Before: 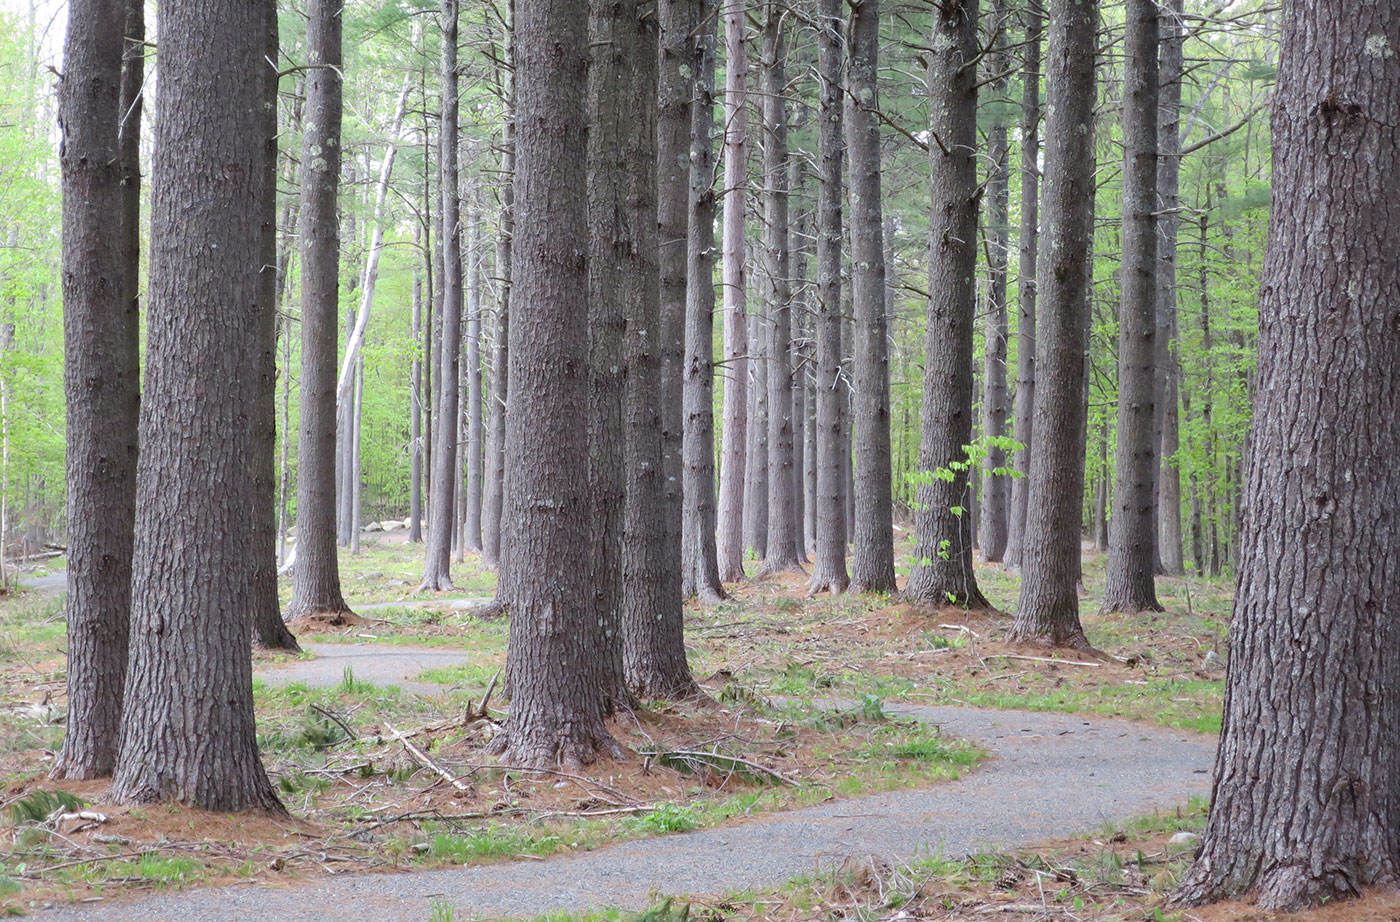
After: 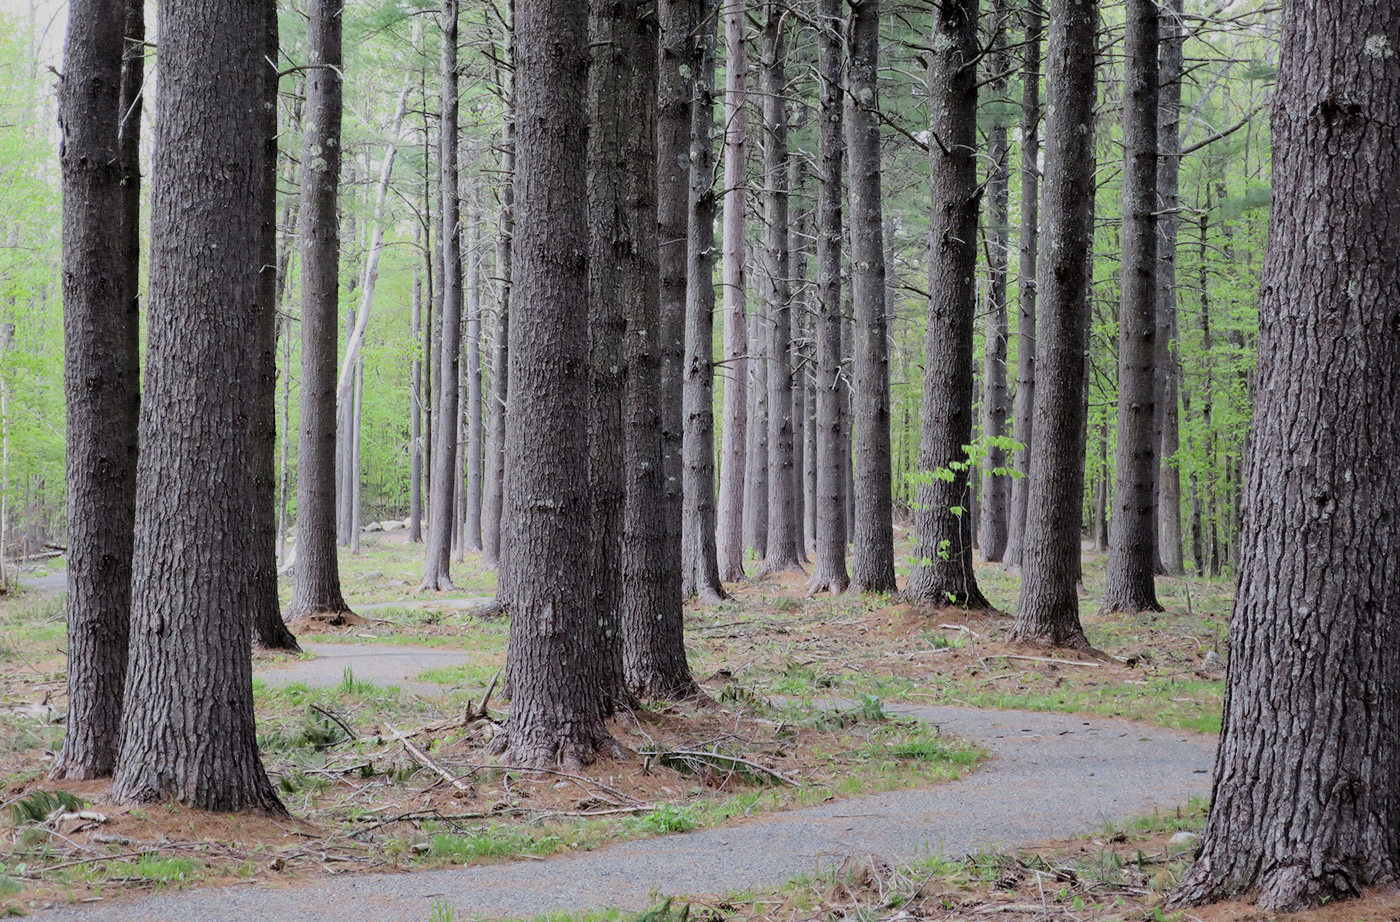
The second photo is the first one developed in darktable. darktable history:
sharpen: radius 2.903, amount 0.877, threshold 47.152
exposure: exposure -0.341 EV, compensate highlight preservation false
filmic rgb: black relative exposure -7.5 EV, white relative exposure 5 EV, threshold 5.98 EV, hardness 3.35, contrast 1.299, iterations of high-quality reconstruction 0, enable highlight reconstruction true
